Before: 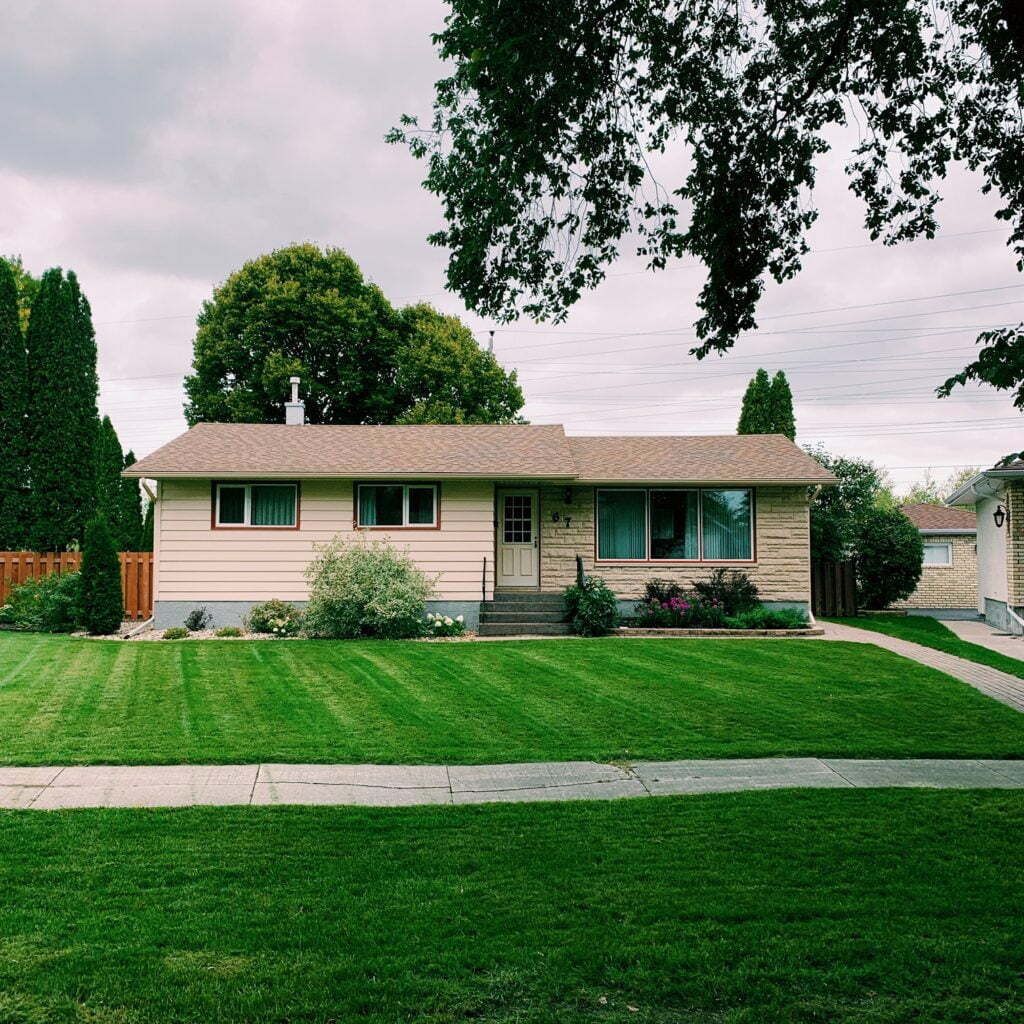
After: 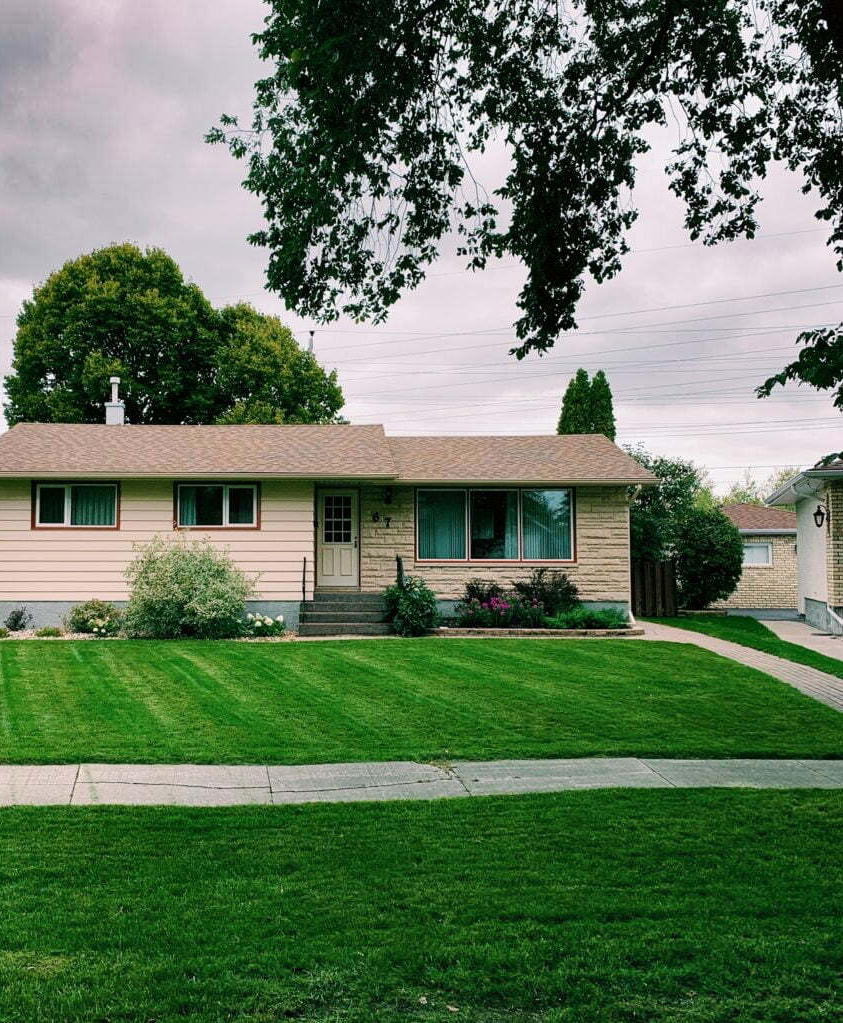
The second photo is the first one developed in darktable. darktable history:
crop: left 17.582%, bottom 0.031%
shadows and highlights: radius 108.52, shadows 44.07, highlights -67.8, low approximation 0.01, soften with gaussian
